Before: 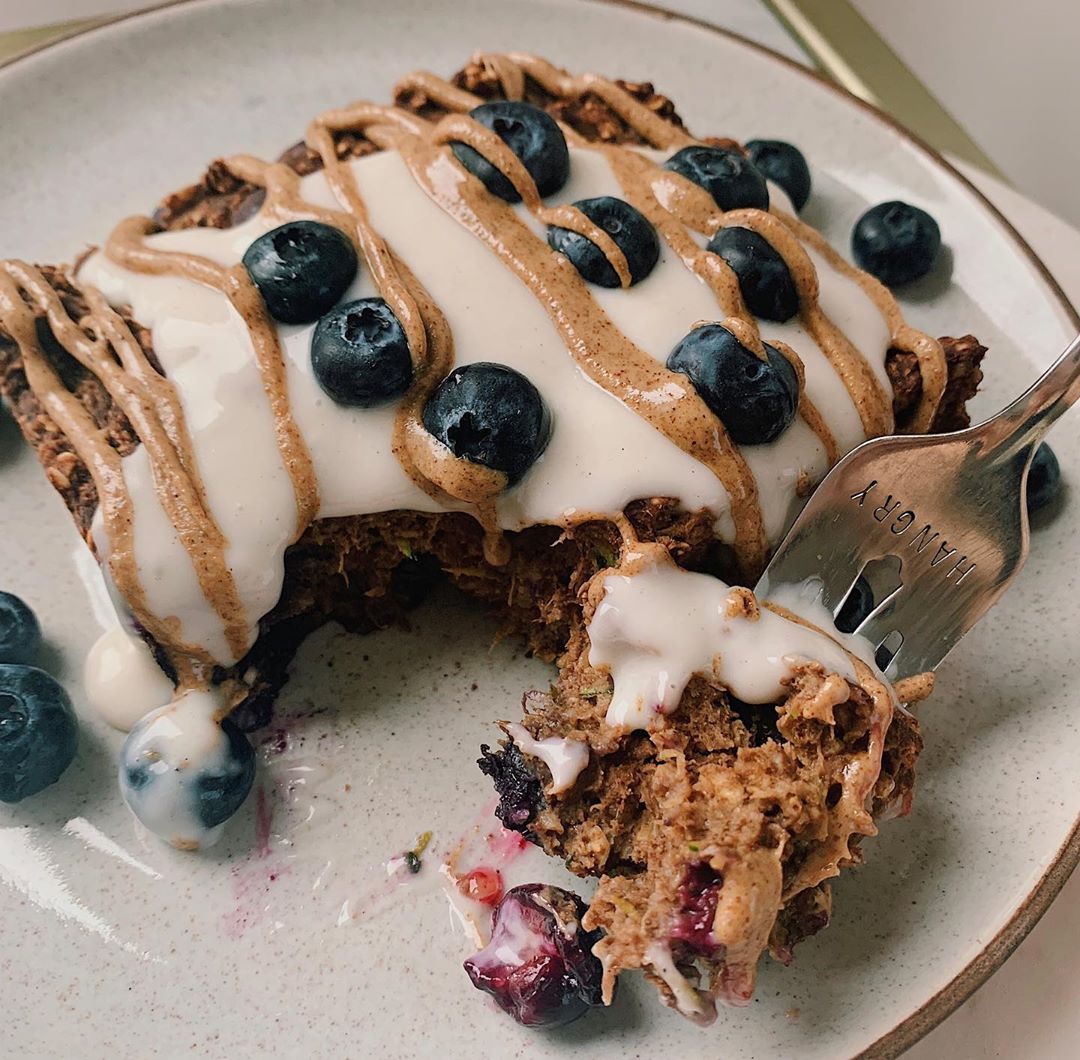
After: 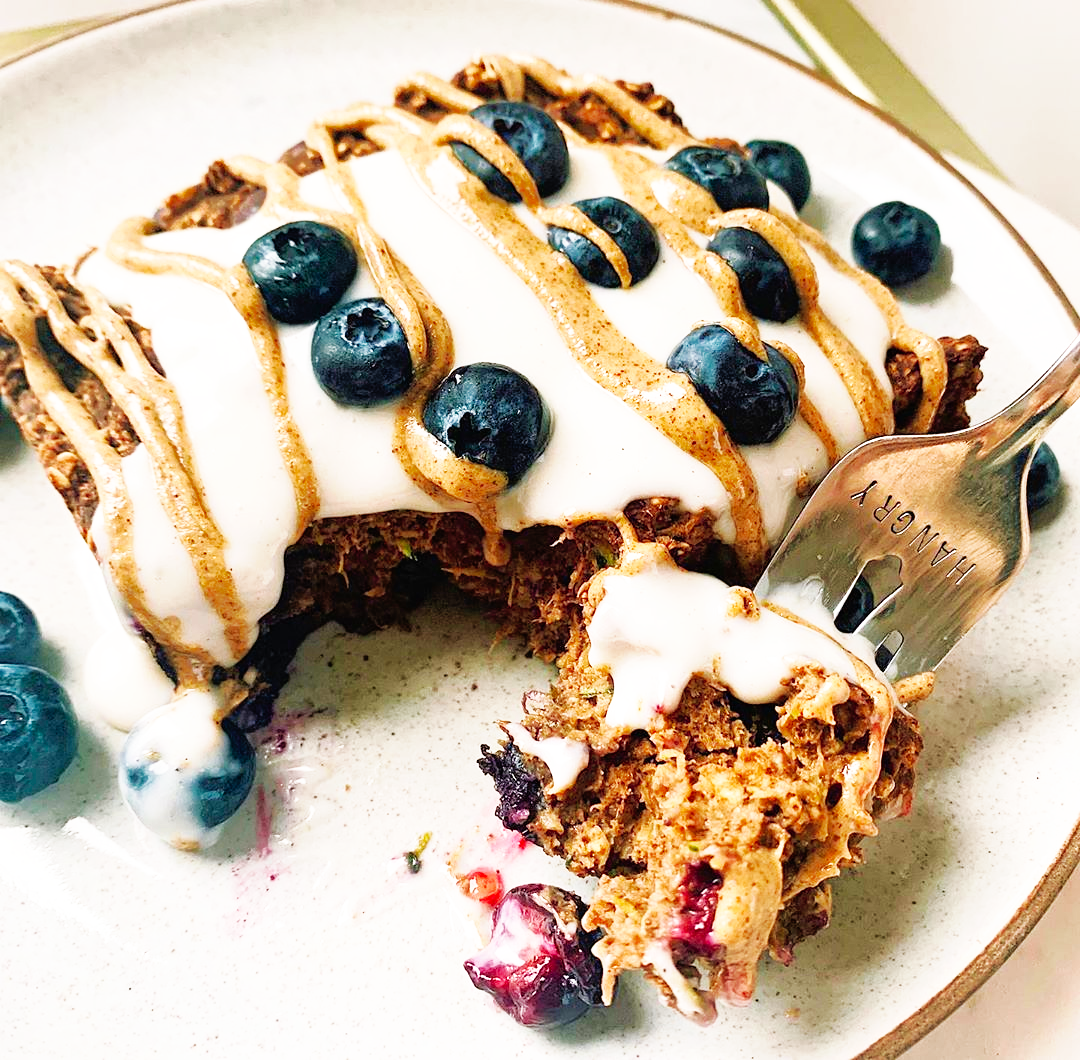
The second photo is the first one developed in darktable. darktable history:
base curve: curves: ch0 [(0, 0) (0.007, 0.004) (0.027, 0.03) (0.046, 0.07) (0.207, 0.54) (0.442, 0.872) (0.673, 0.972) (1, 1)], preserve colors none
exposure: black level correction 0.001, exposure 0.499 EV, compensate highlight preservation false
shadows and highlights: on, module defaults
velvia: on, module defaults
